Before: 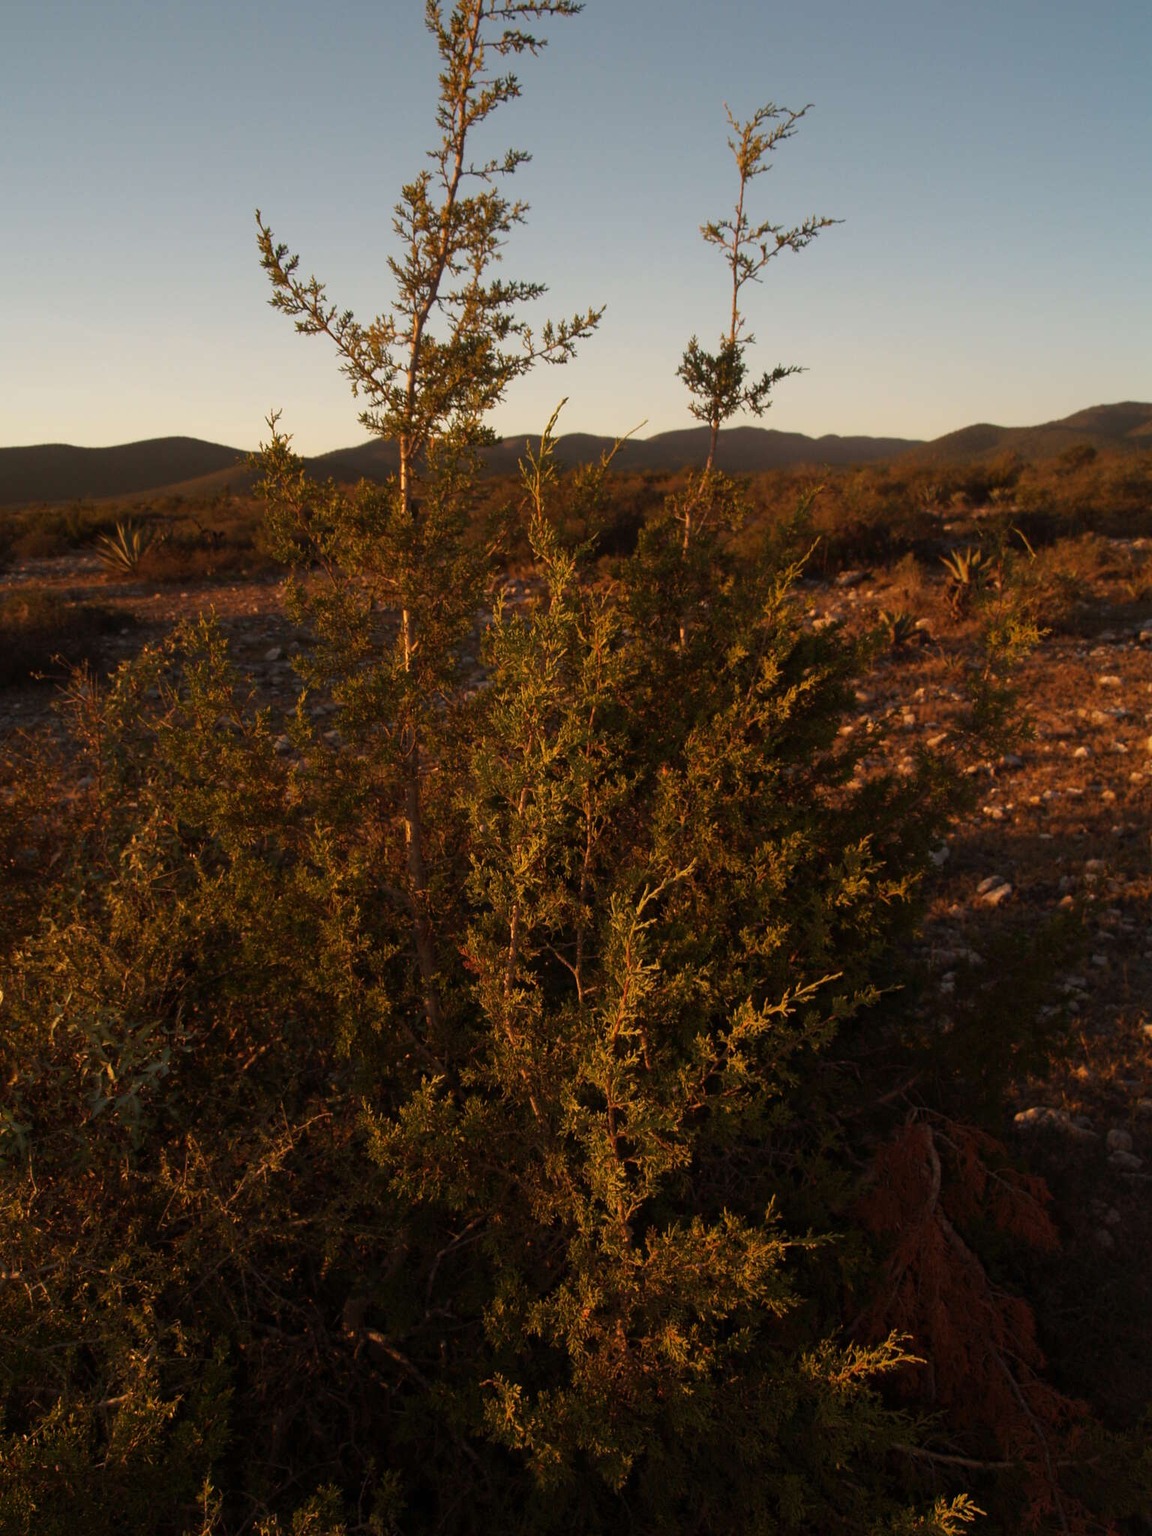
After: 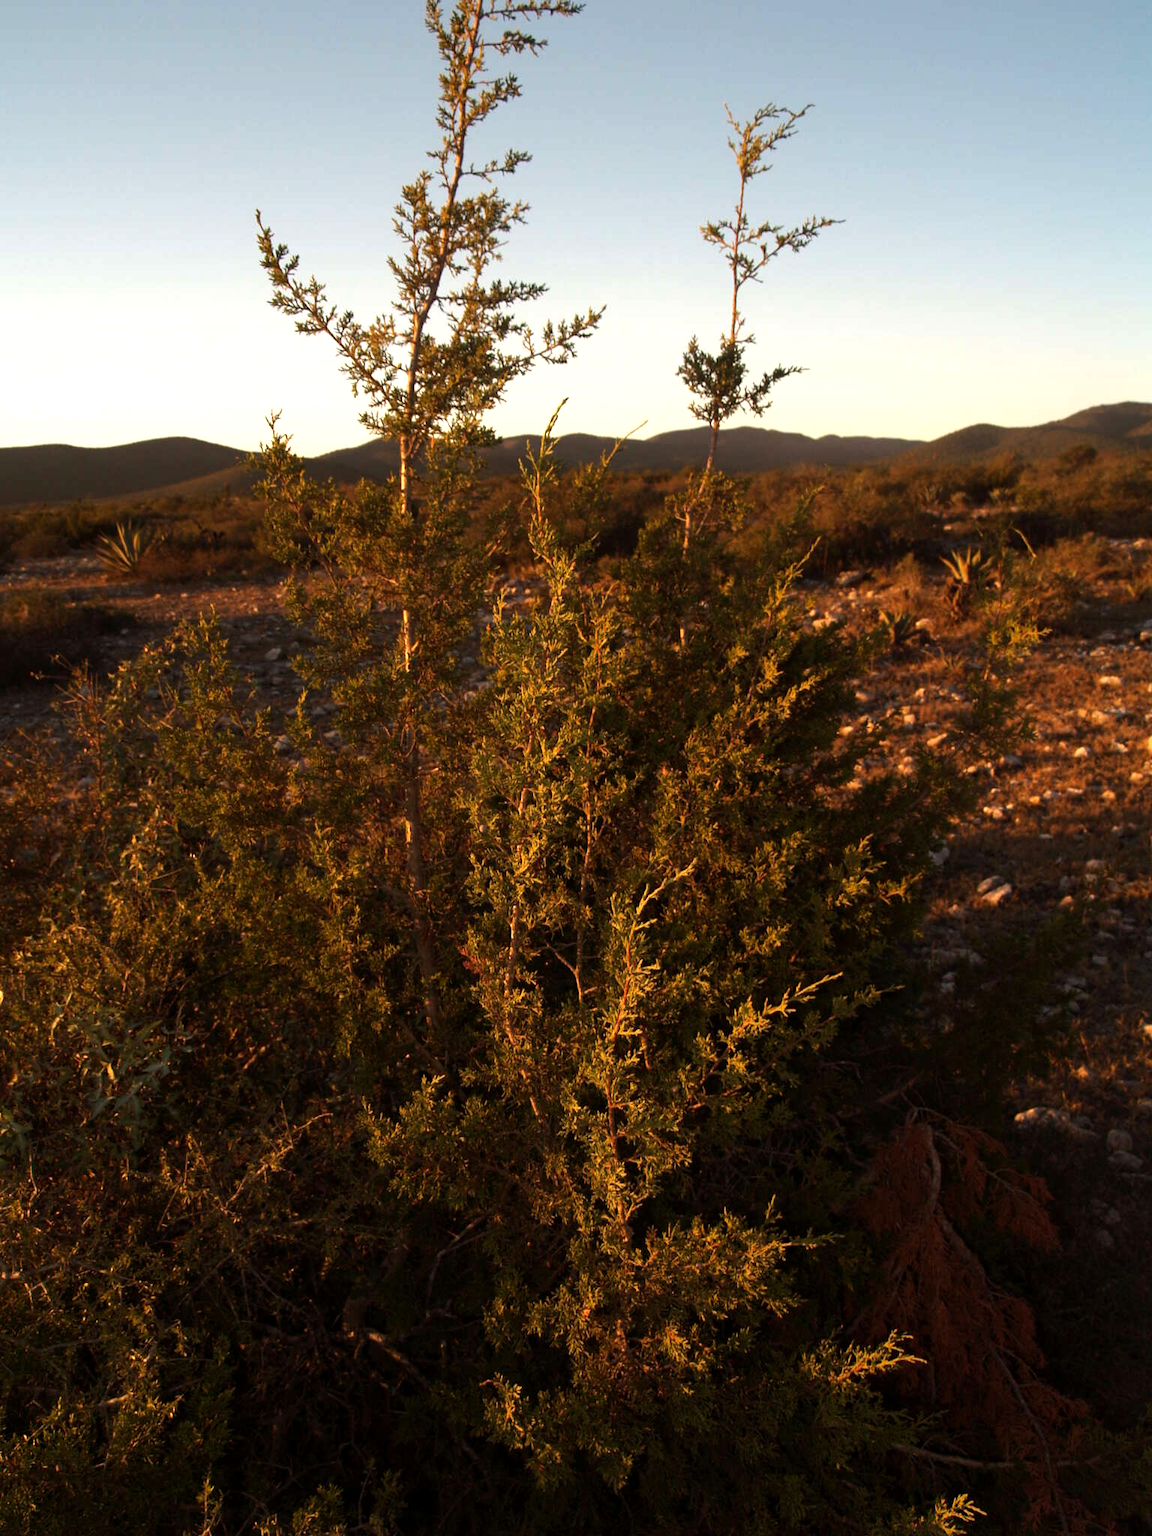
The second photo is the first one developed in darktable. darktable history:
tone equalizer: -8 EV -0.444 EV, -7 EV -0.356 EV, -6 EV -0.332 EV, -5 EV -0.196 EV, -3 EV 0.207 EV, -2 EV 0.344 EV, -1 EV 0.415 EV, +0 EV 0.395 EV, edges refinement/feathering 500, mask exposure compensation -1.57 EV, preserve details no
exposure: black level correction 0.001, exposure 0.499 EV, compensate highlight preservation false
